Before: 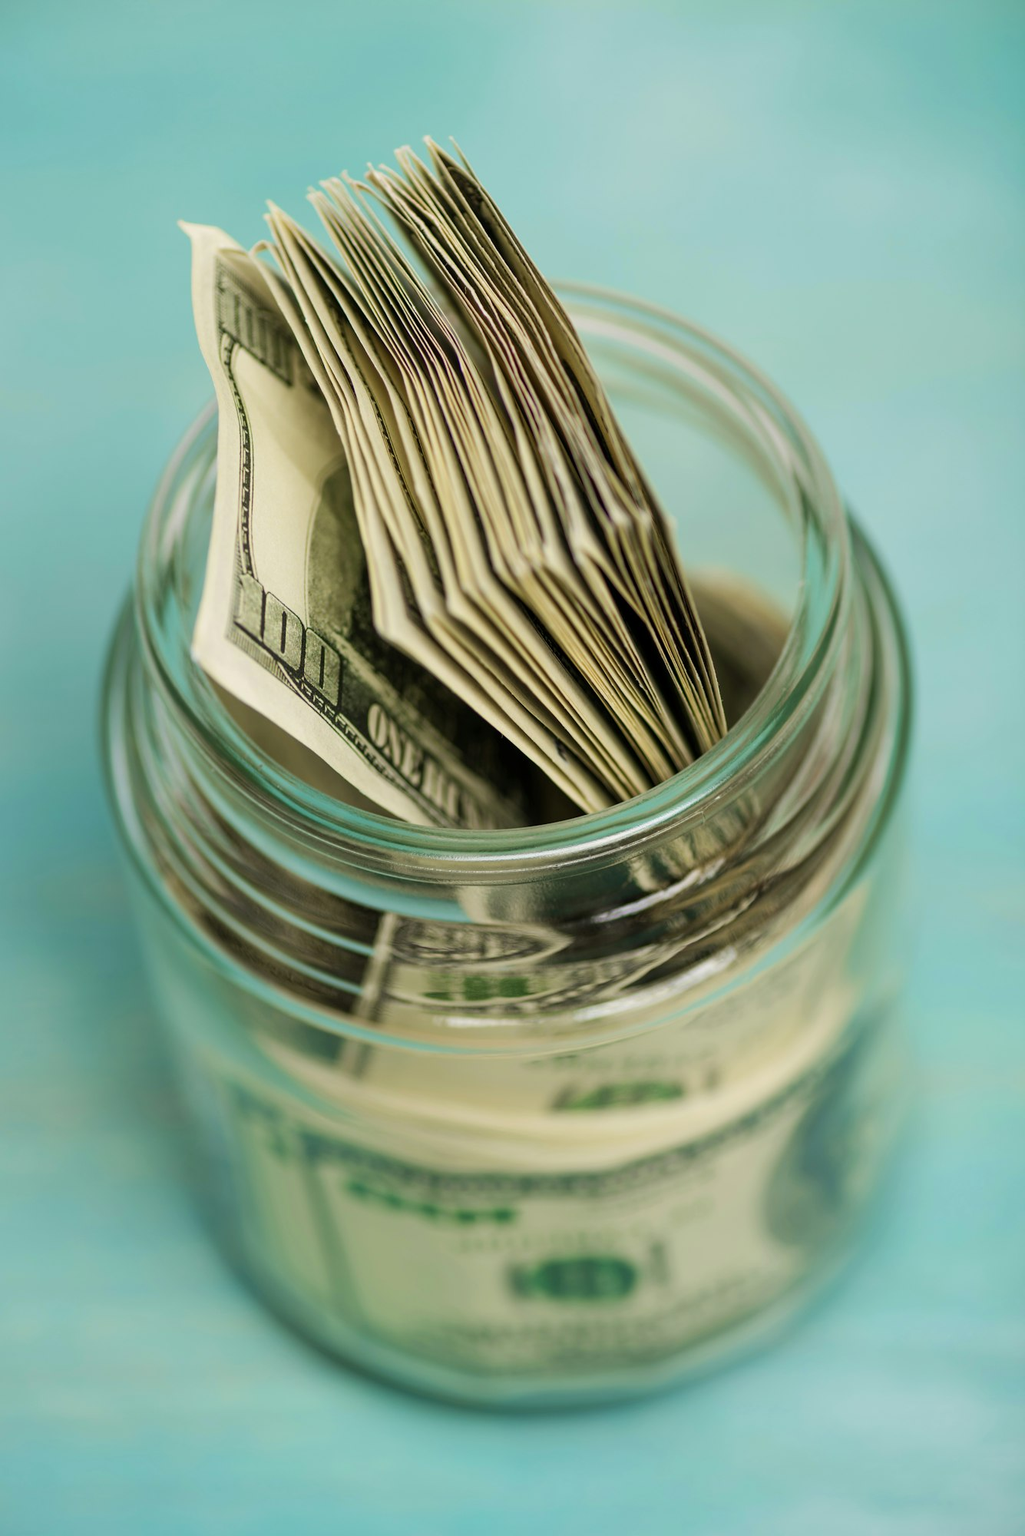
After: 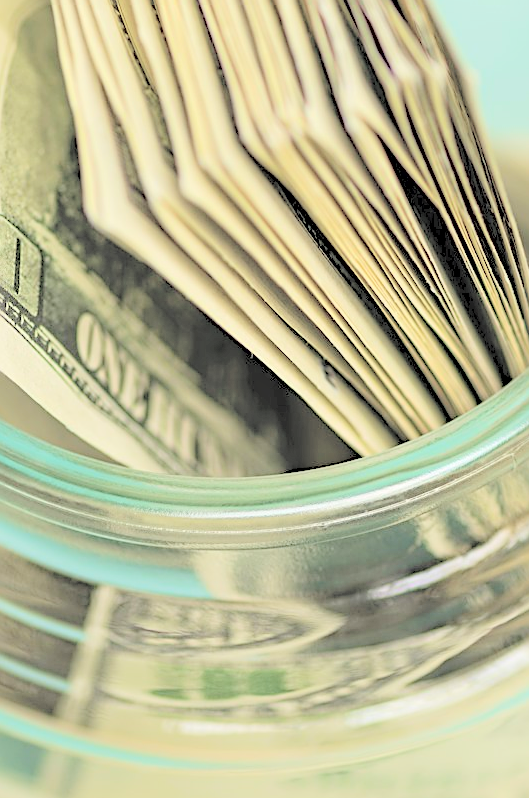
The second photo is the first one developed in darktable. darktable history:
crop: left 30.18%, top 30.151%, right 30.156%, bottom 29.611%
contrast brightness saturation: brightness 0.987
haze removal: strength 0.106, compatibility mode true, adaptive false
sharpen: on, module defaults
tone equalizer: edges refinement/feathering 500, mask exposure compensation -1.57 EV, preserve details no
